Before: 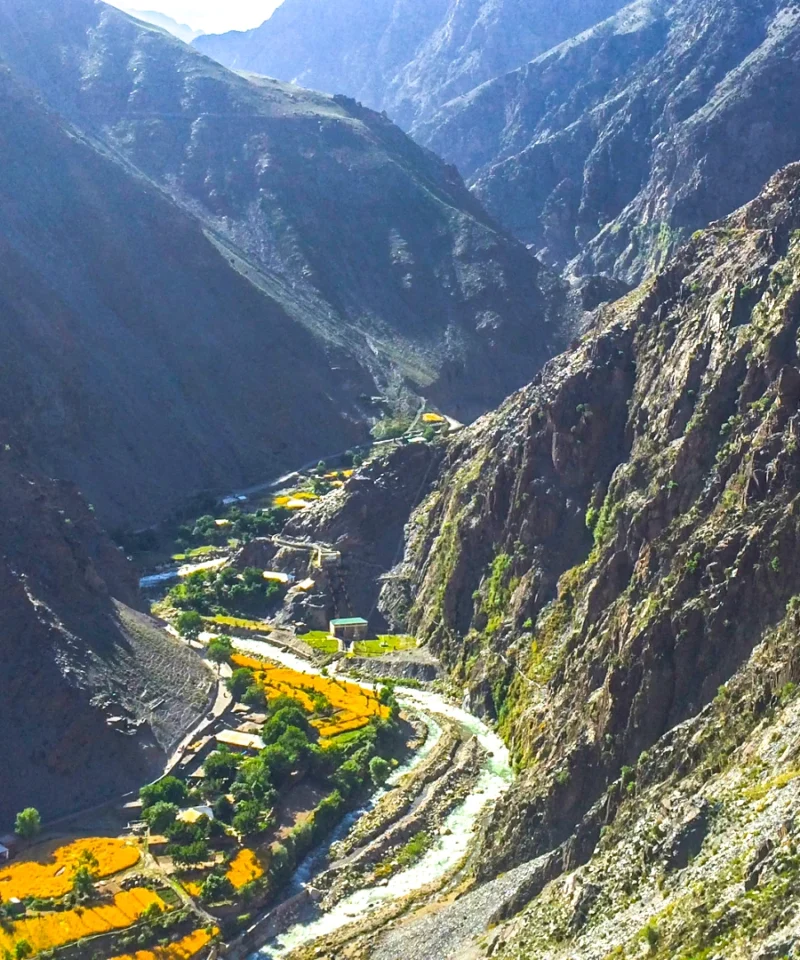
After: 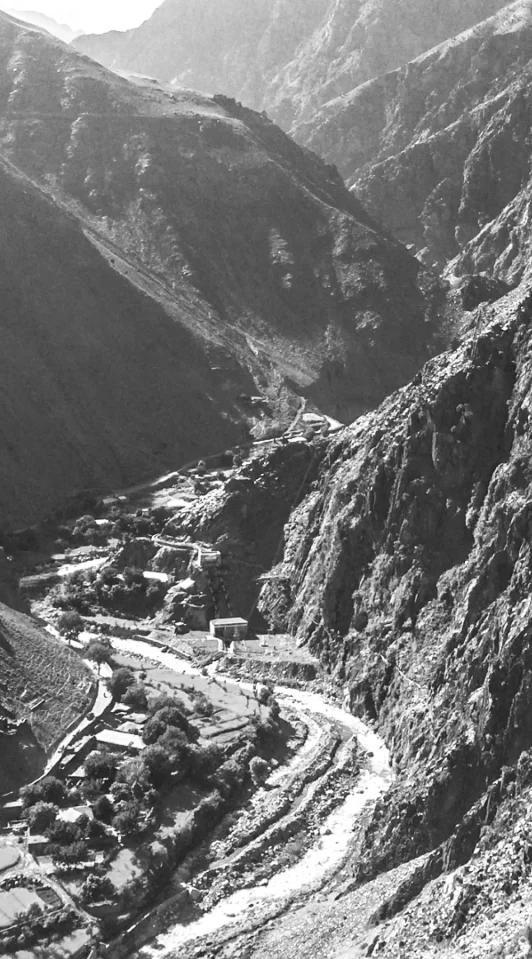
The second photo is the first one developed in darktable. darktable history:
color zones: curves: ch1 [(0, -0.014) (0.143, -0.013) (0.286, -0.013) (0.429, -0.016) (0.571, -0.019) (0.714, -0.015) (0.857, 0.002) (1, -0.014)]
contrast brightness saturation: contrast 0.141
crop and rotate: left 15.143%, right 18.256%
